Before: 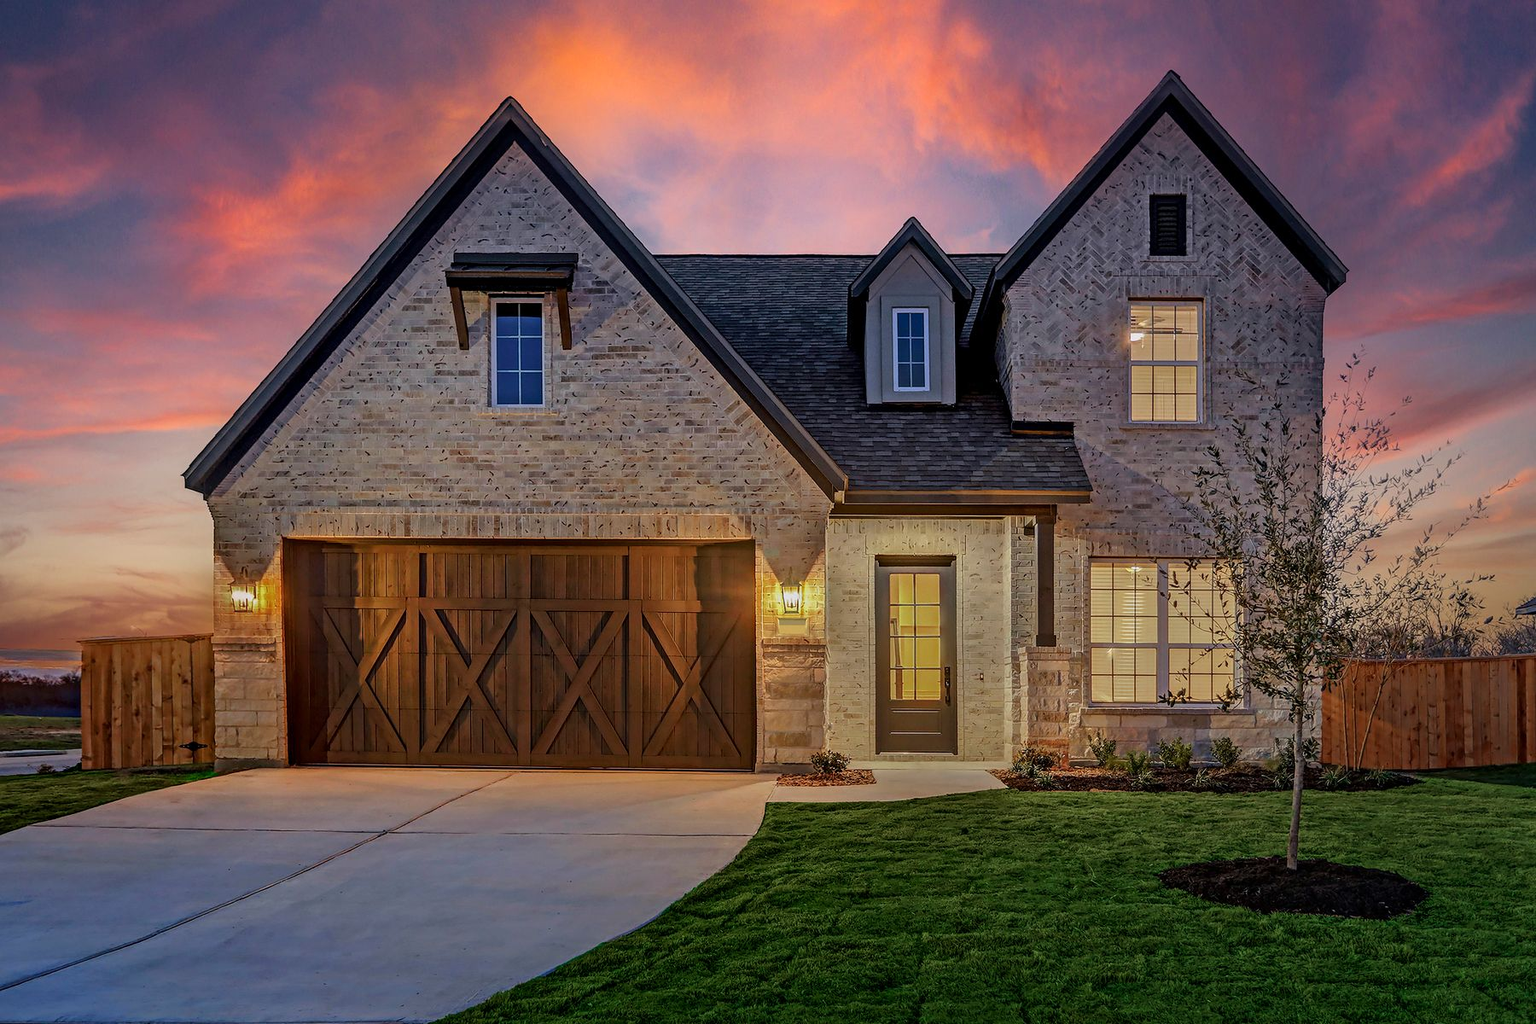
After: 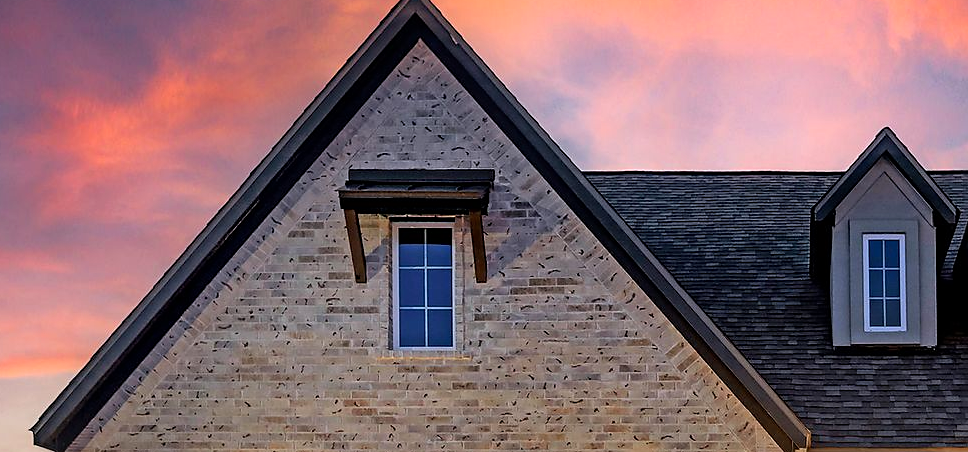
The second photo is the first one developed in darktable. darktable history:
sharpen: radius 1.612, amount 0.368, threshold 1.431
tone equalizer: -8 EV -0.427 EV, -7 EV -0.39 EV, -6 EV -0.372 EV, -5 EV -0.196 EV, -3 EV 0.242 EV, -2 EV 0.308 EV, -1 EV 0.388 EV, +0 EV 0.441 EV
crop: left 10.217%, top 10.617%, right 35.988%, bottom 51.689%
